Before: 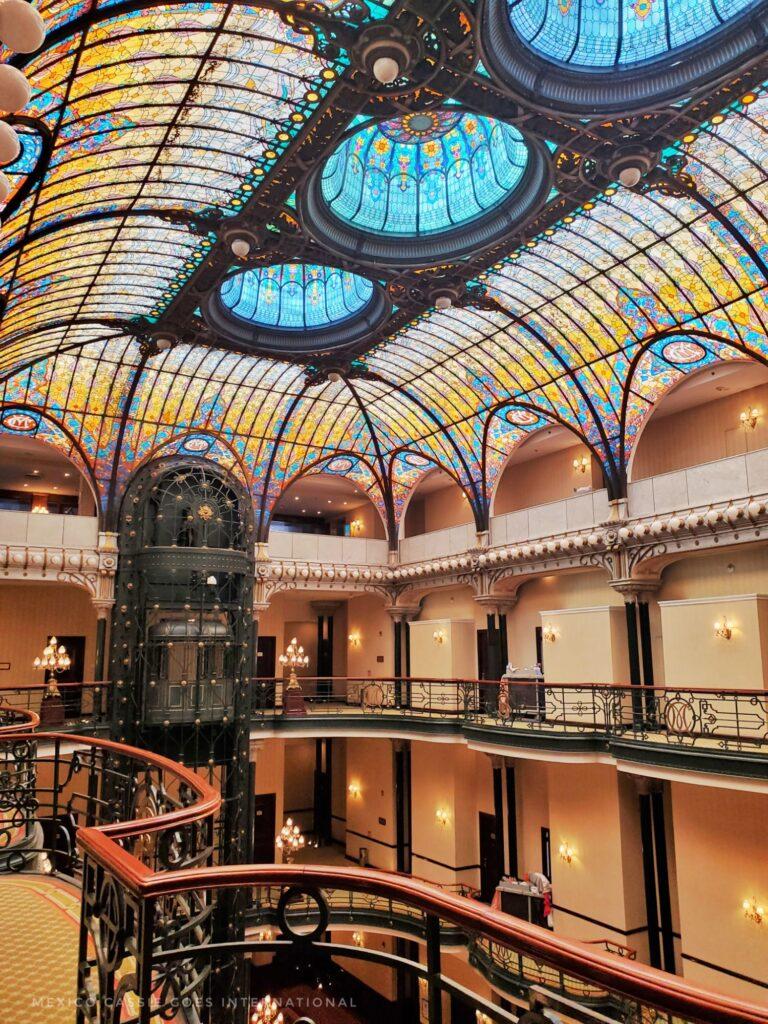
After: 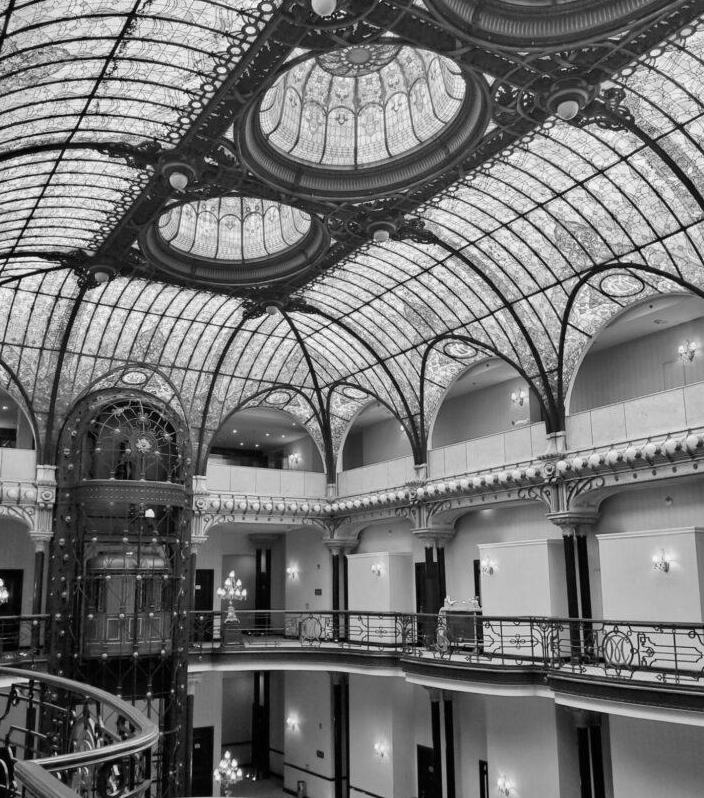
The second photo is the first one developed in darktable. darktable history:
monochrome: on, module defaults
crop: left 8.155%, top 6.611%, bottom 15.385%
velvia: on, module defaults
color contrast: green-magenta contrast 1.69, blue-yellow contrast 1.49
